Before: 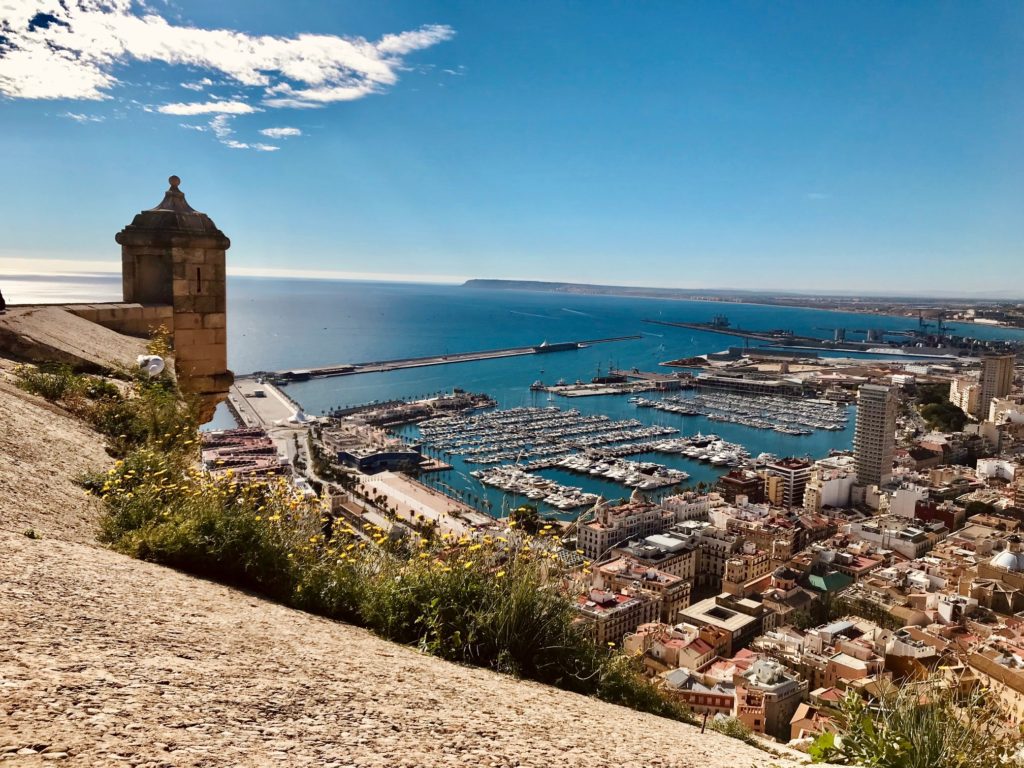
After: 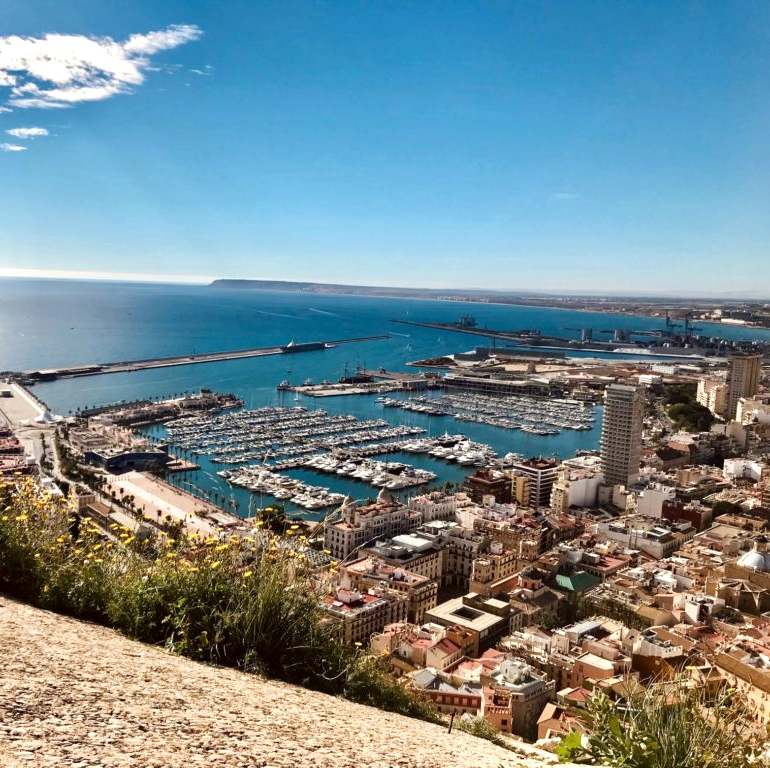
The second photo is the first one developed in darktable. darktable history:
crop and rotate: left 24.709%
exposure: exposure 0.2 EV, compensate highlight preservation false
sharpen: radius 2.895, amount 0.871, threshold 47.113
local contrast: highlights 107%, shadows 99%, detail 119%, midtone range 0.2
